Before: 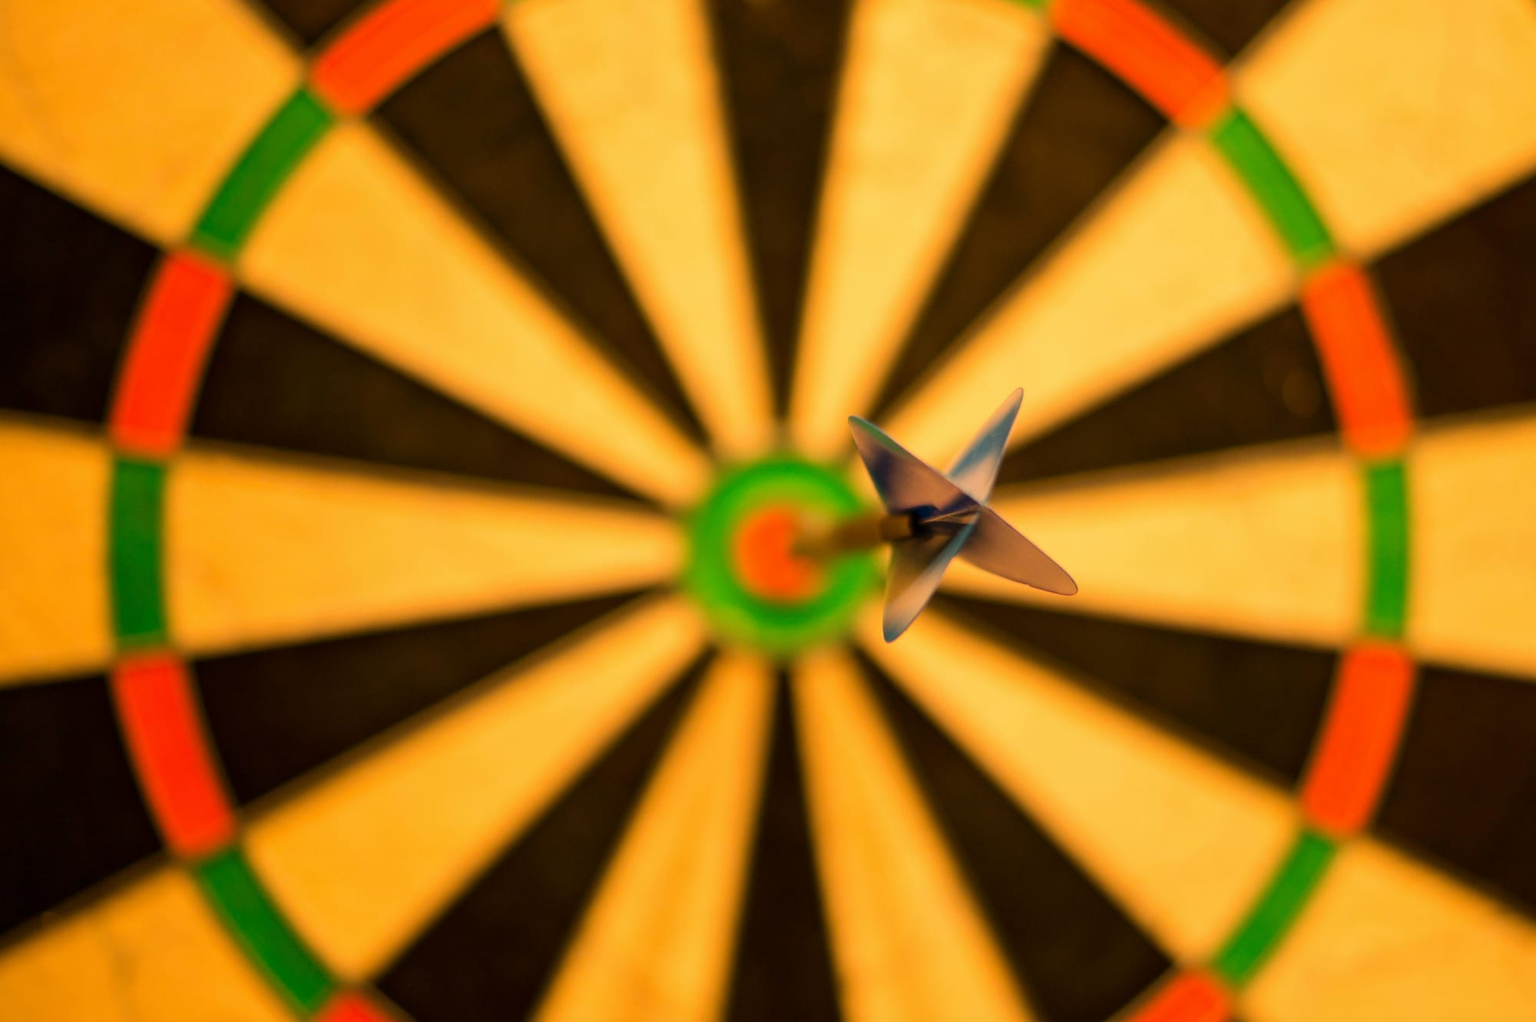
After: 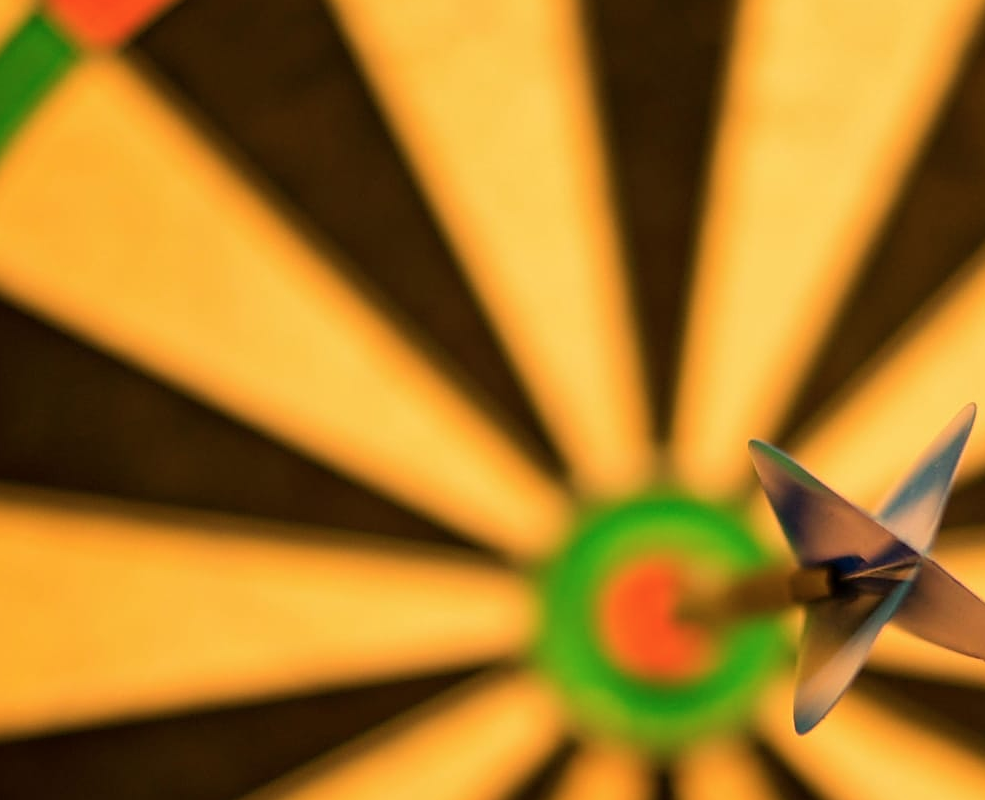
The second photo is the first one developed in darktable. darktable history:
crop: left 17.835%, top 7.675%, right 32.881%, bottom 32.213%
color balance rgb: perceptual saturation grading › global saturation -3%
sharpen: on, module defaults
